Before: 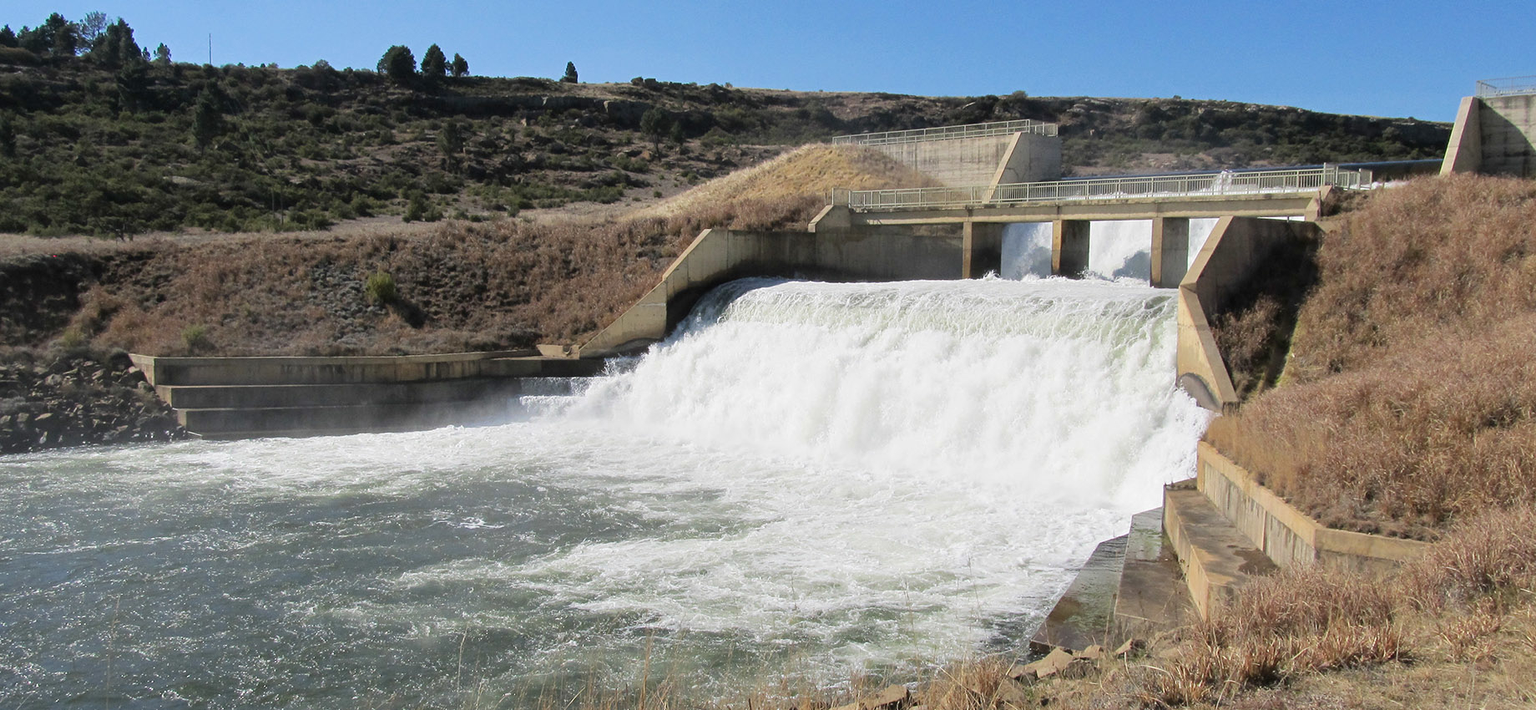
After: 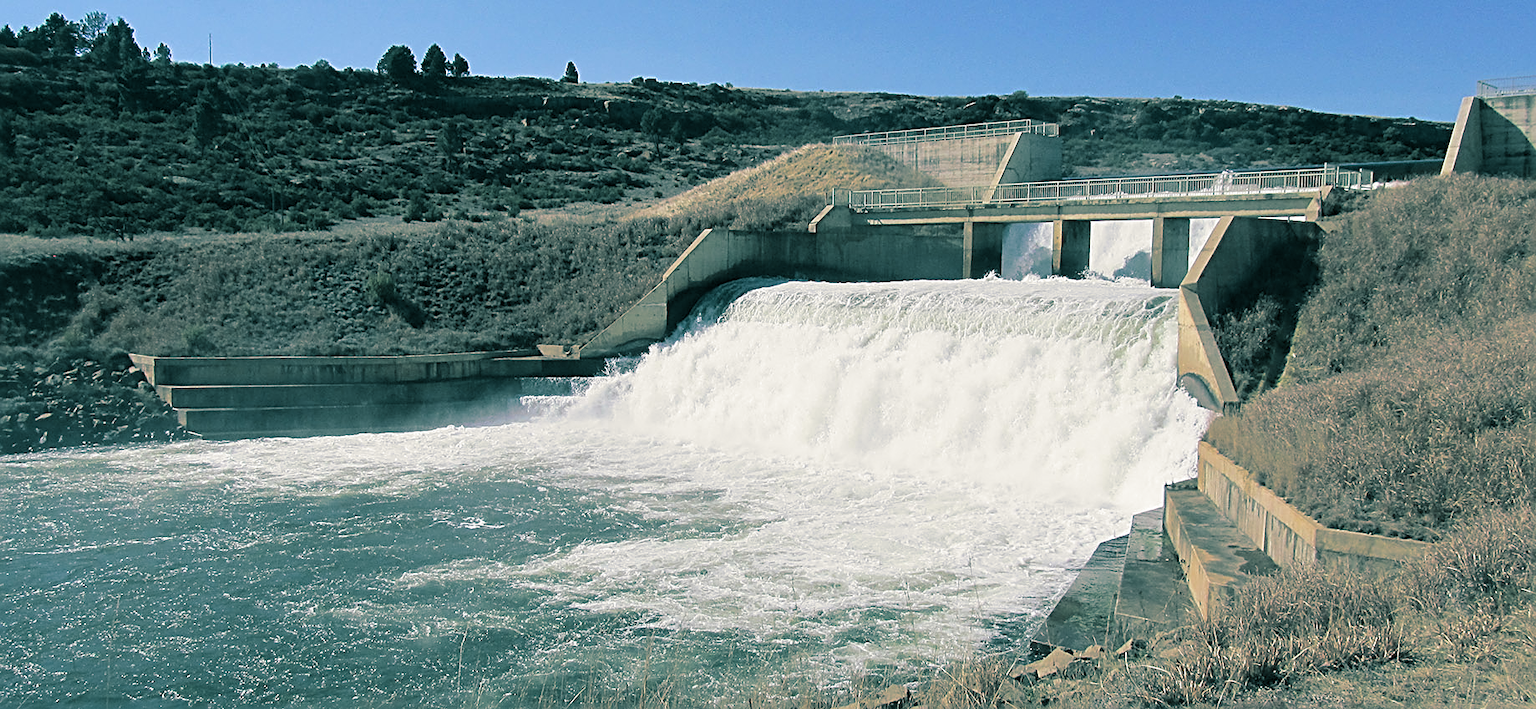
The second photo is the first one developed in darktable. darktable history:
split-toning: shadows › hue 186.43°, highlights › hue 49.29°, compress 30.29%
sharpen: radius 2.584, amount 0.688
